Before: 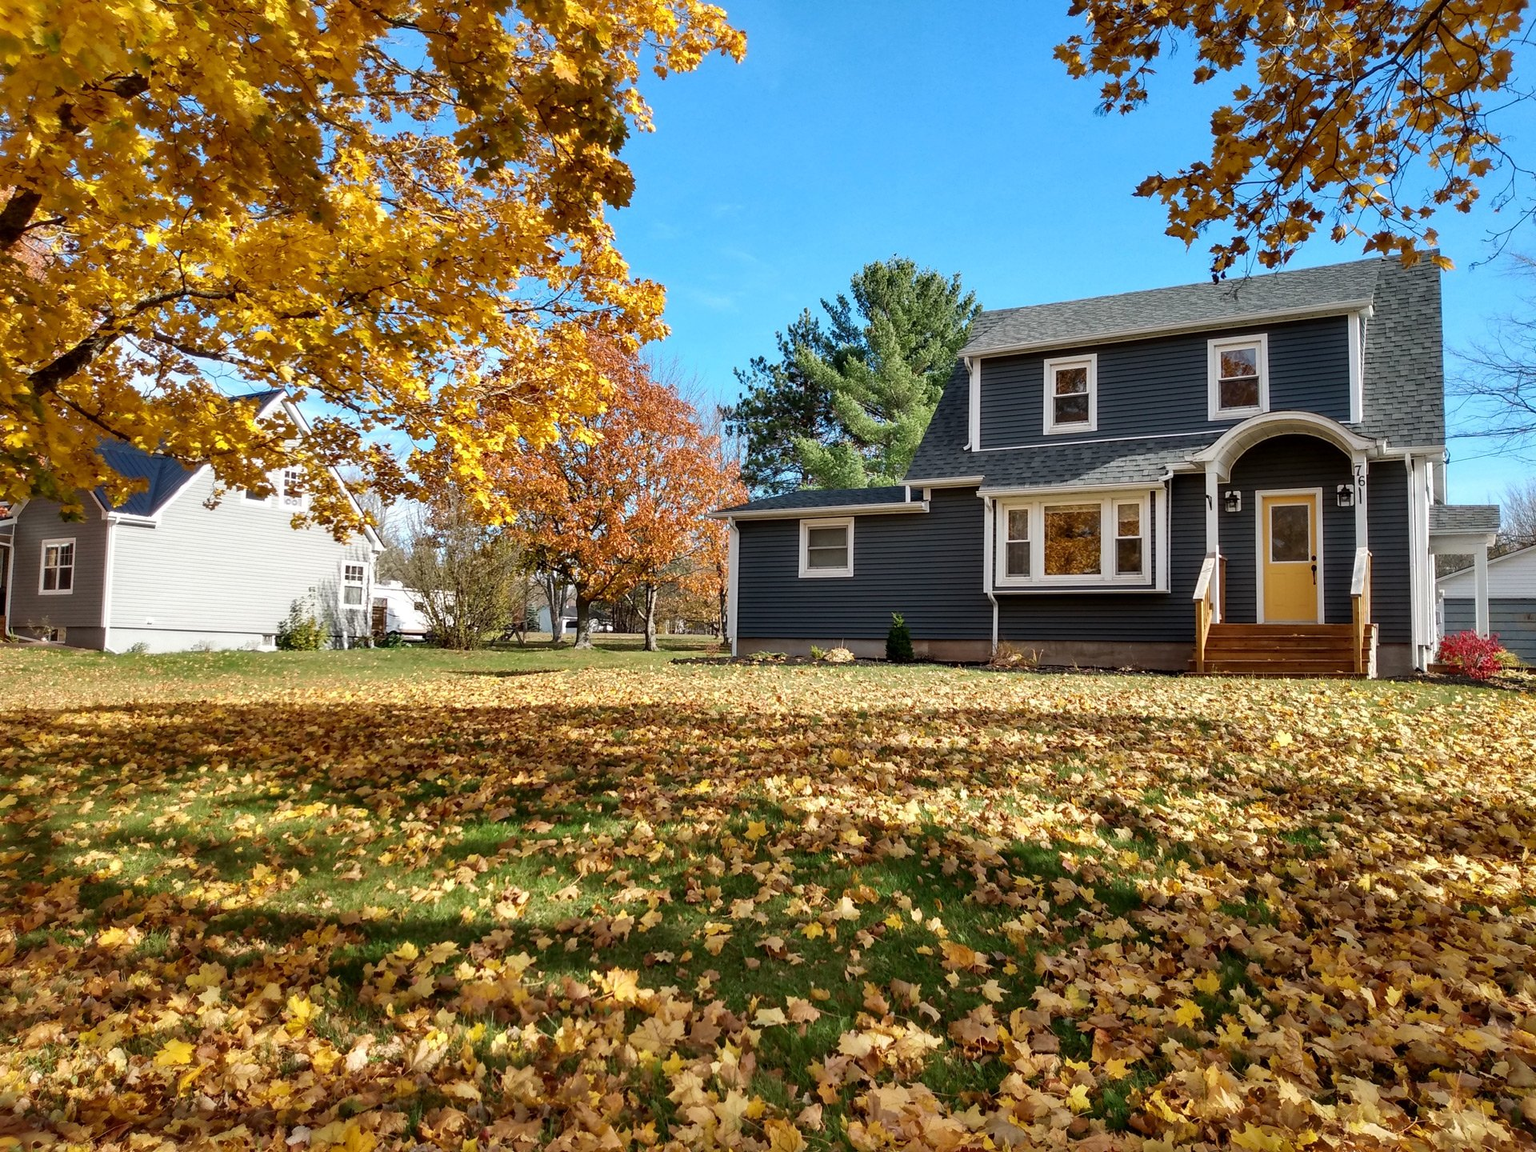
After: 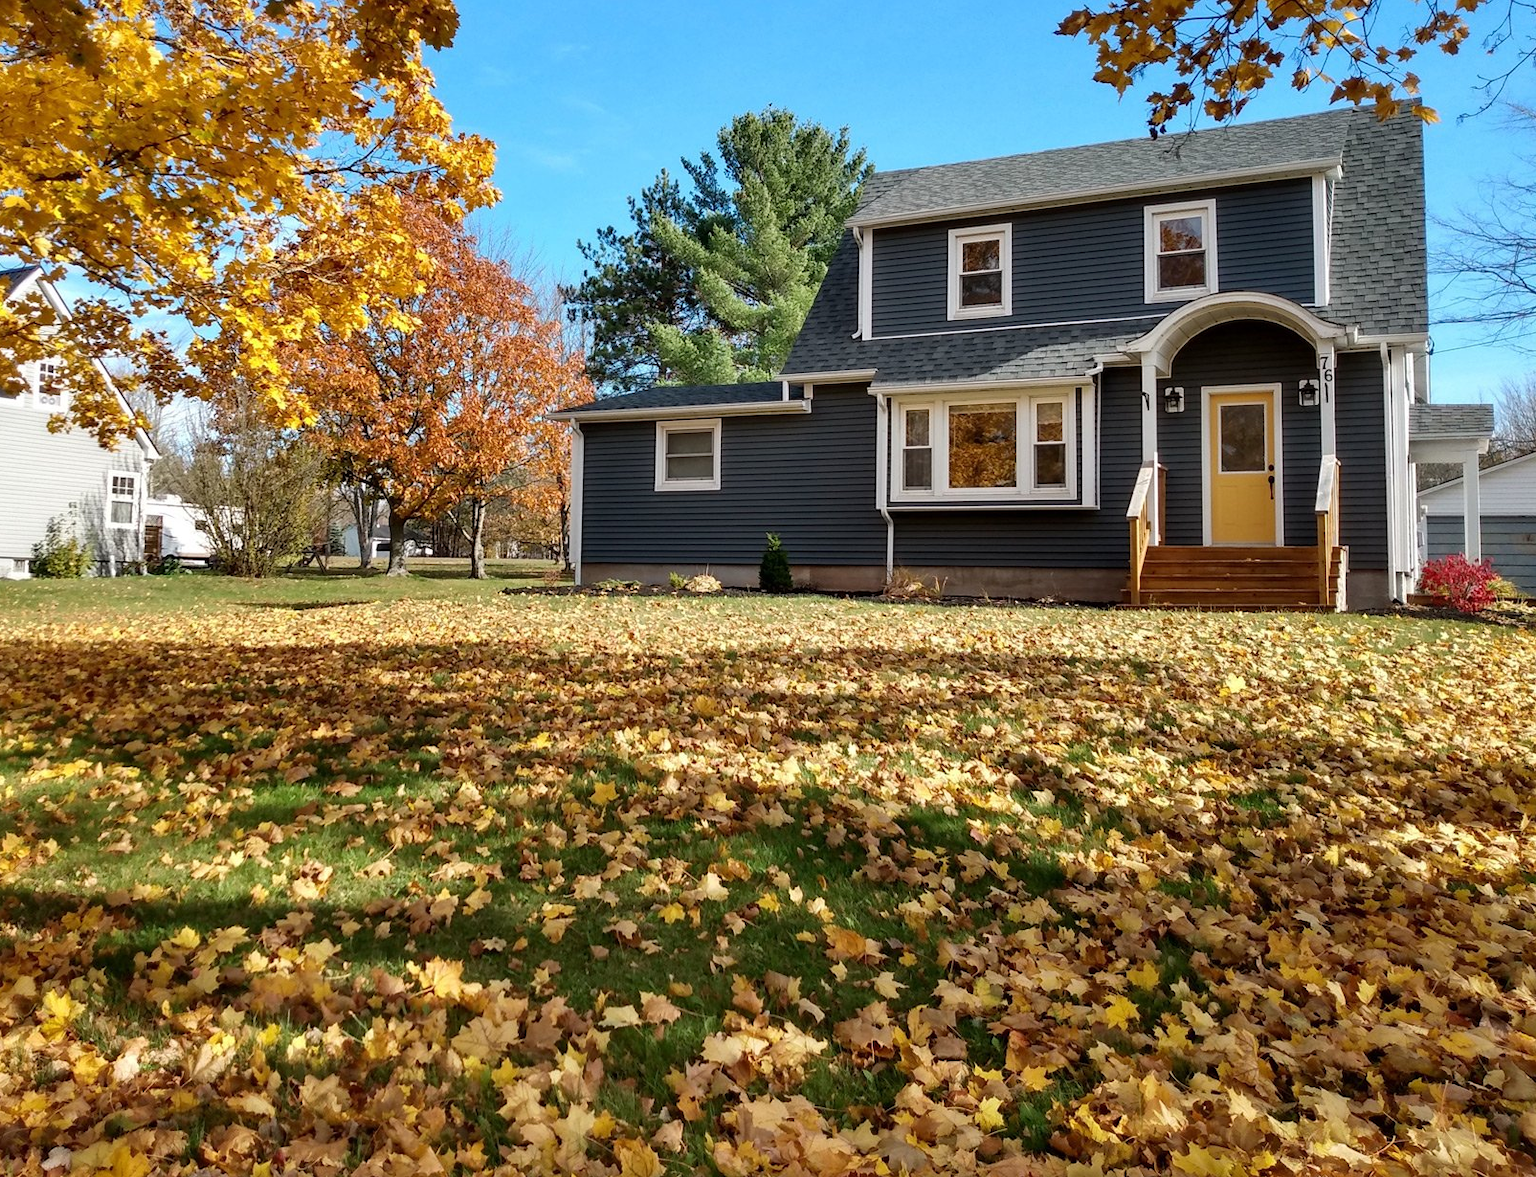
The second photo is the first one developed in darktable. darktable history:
crop: left 16.397%, top 14.577%
